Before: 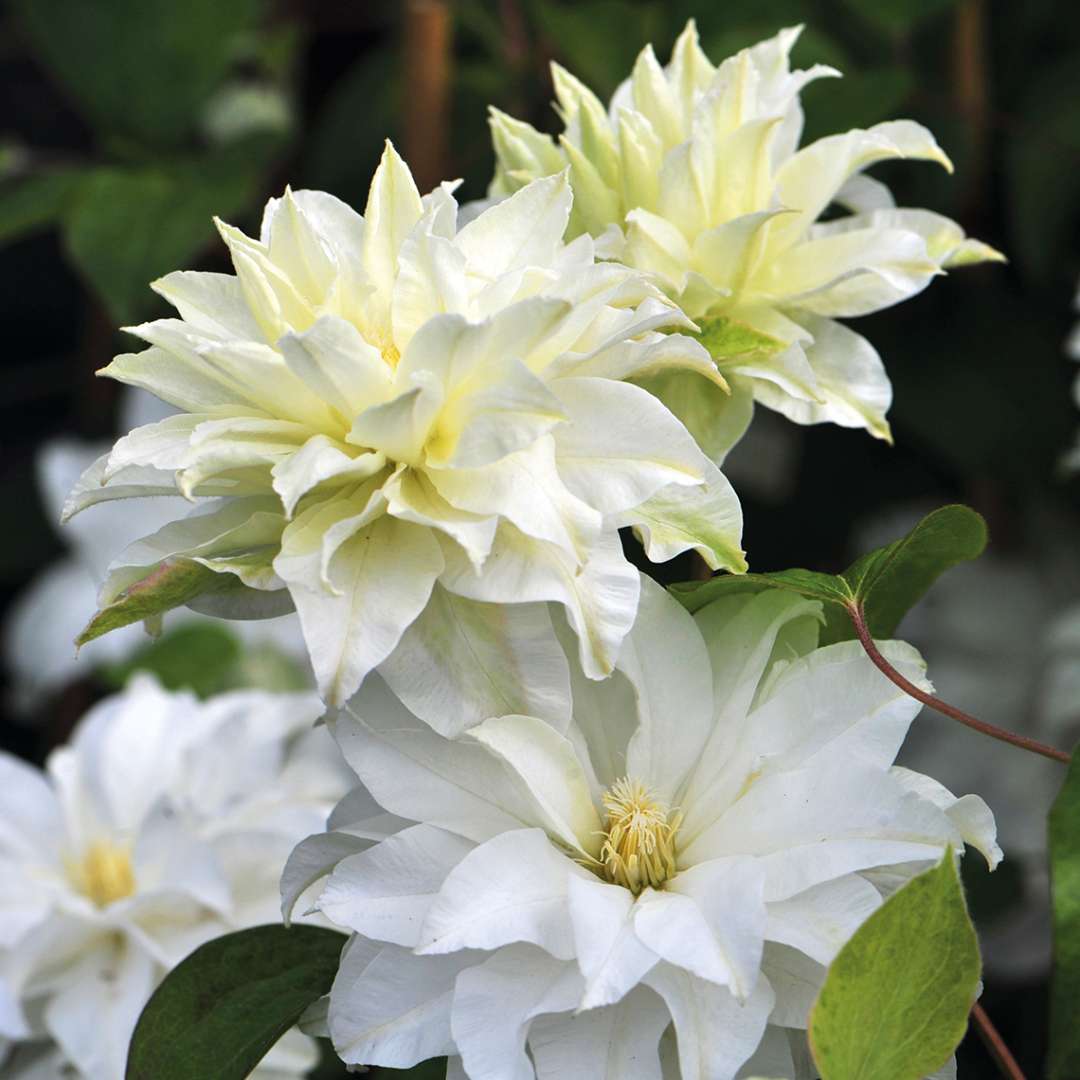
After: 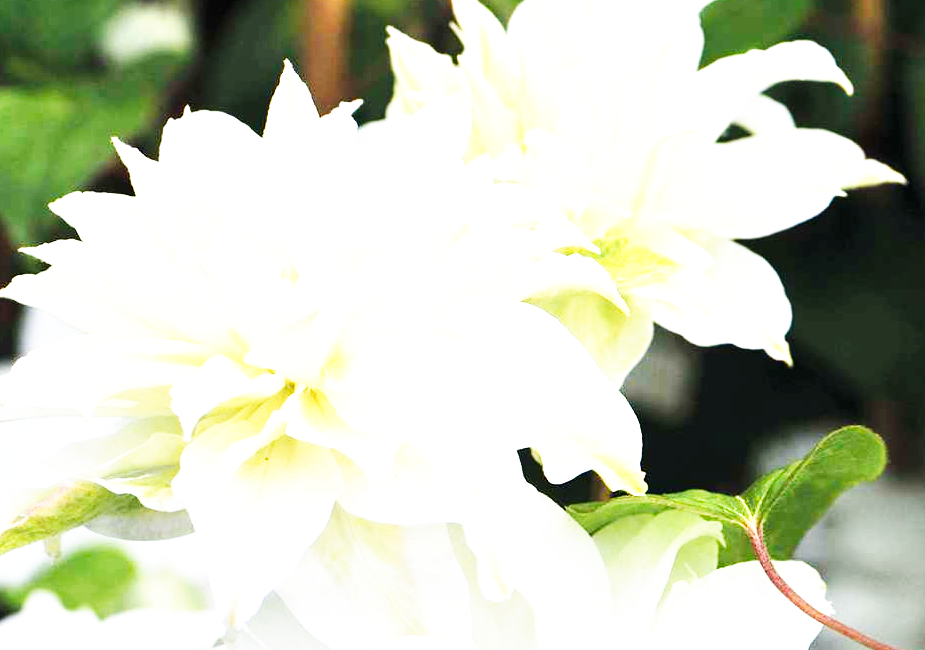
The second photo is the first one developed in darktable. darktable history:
crop and rotate: left 9.44%, top 7.342%, right 4.882%, bottom 32.471%
base curve: curves: ch0 [(0, 0) (0.007, 0.004) (0.027, 0.03) (0.046, 0.07) (0.207, 0.54) (0.442, 0.872) (0.673, 0.972) (1, 1)], preserve colors none
exposure: black level correction 0, exposure 1.199 EV, compensate highlight preservation false
